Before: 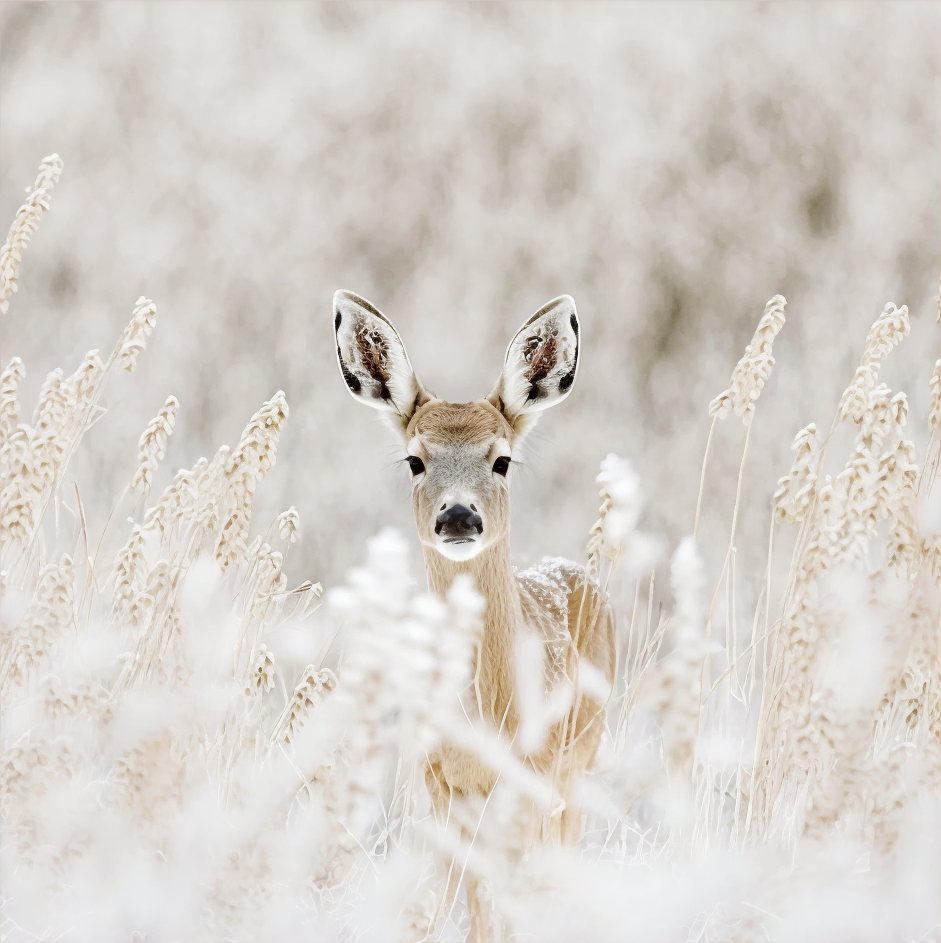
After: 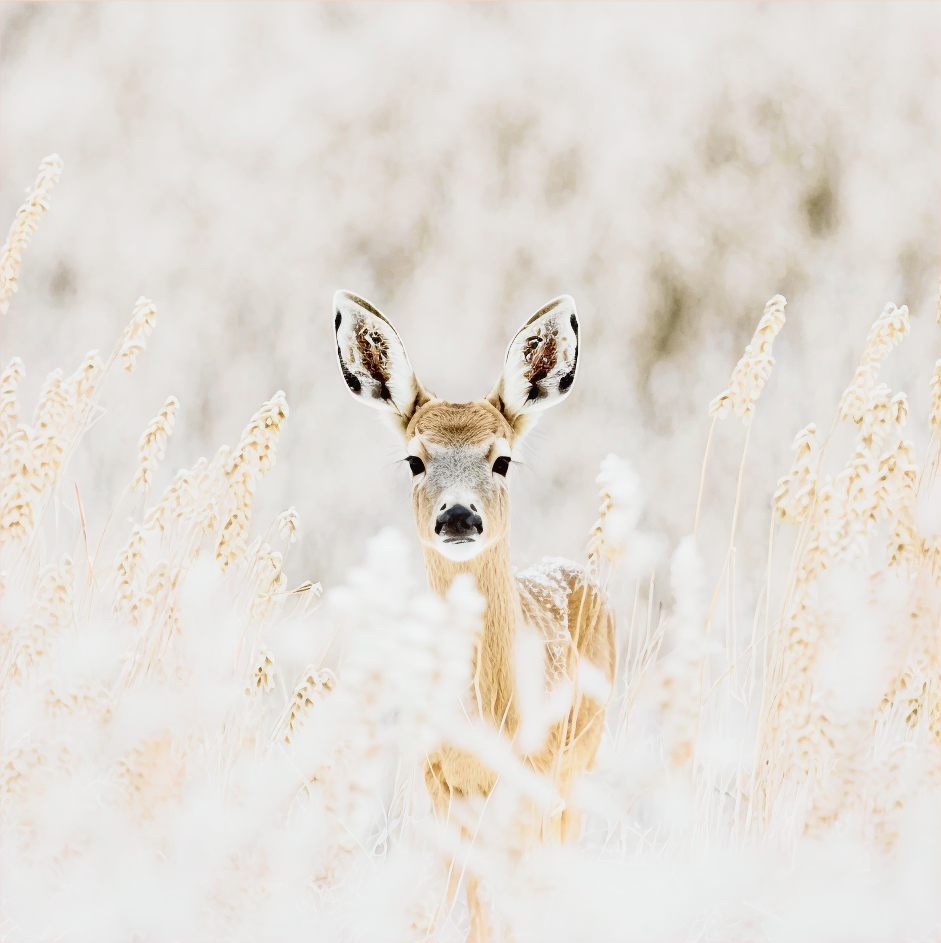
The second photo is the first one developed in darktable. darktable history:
tone curve: curves: ch0 [(0, 0.024) (0.031, 0.027) (0.113, 0.069) (0.198, 0.18) (0.304, 0.303) (0.441, 0.462) (0.557, 0.6) (0.711, 0.79) (0.812, 0.878) (0.927, 0.935) (1, 0.963)]; ch1 [(0, 0) (0.222, 0.2) (0.343, 0.325) (0.45, 0.441) (0.502, 0.501) (0.527, 0.534) (0.55, 0.561) (0.632, 0.656) (0.735, 0.754) (1, 1)]; ch2 [(0, 0) (0.249, 0.222) (0.352, 0.348) (0.424, 0.439) (0.476, 0.482) (0.499, 0.501) (0.517, 0.516) (0.532, 0.544) (0.558, 0.585) (0.596, 0.629) (0.726, 0.745) (0.82, 0.796) (0.998, 0.928)], color space Lab, independent channels, preserve colors none
